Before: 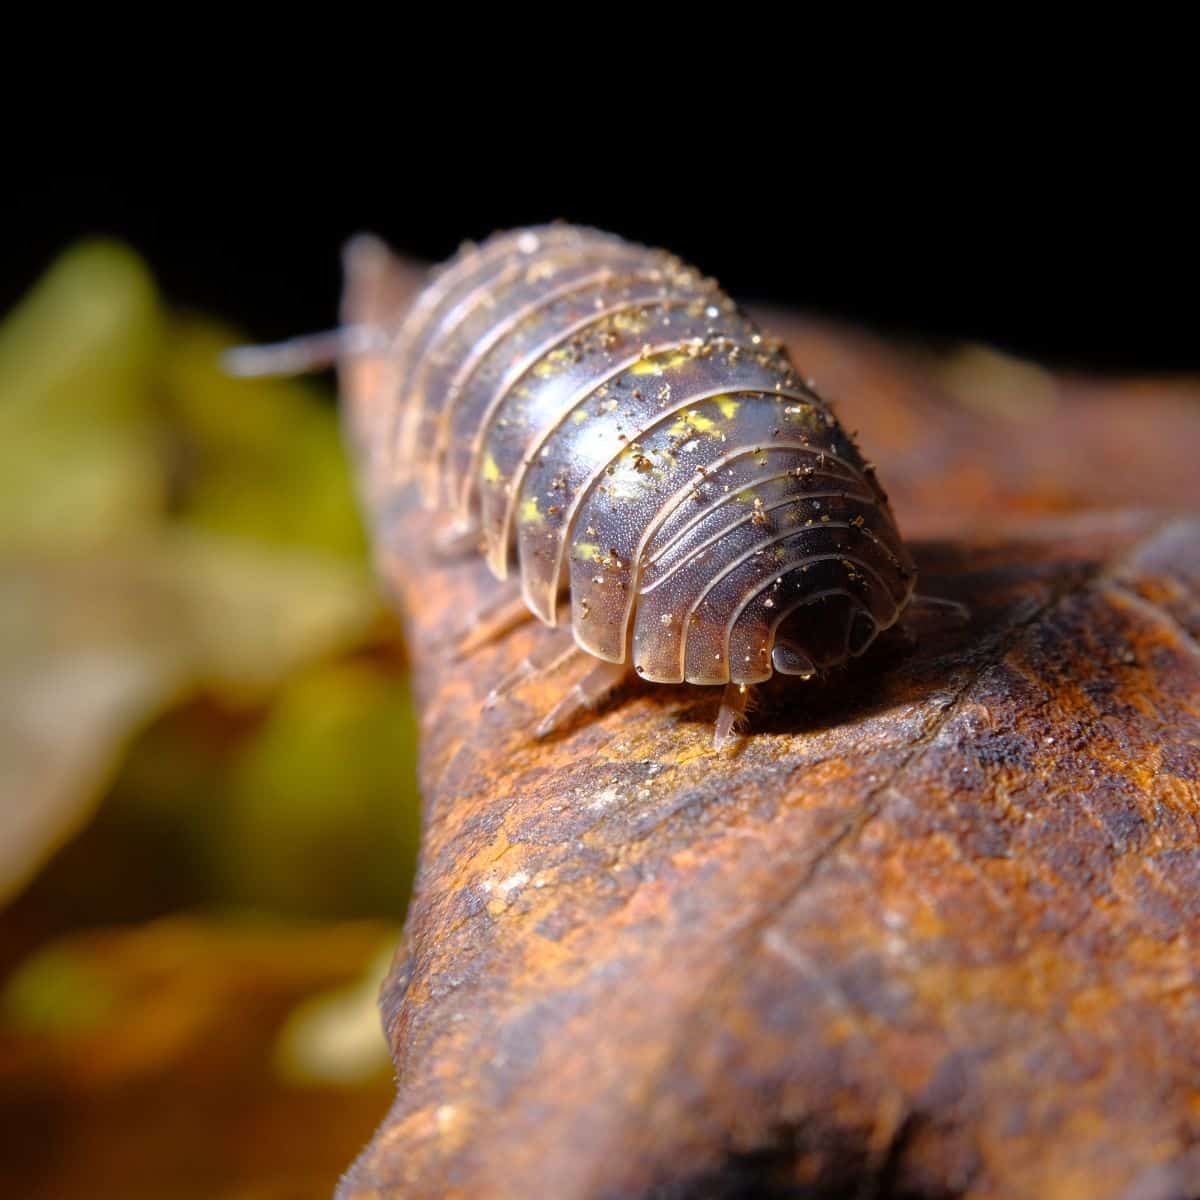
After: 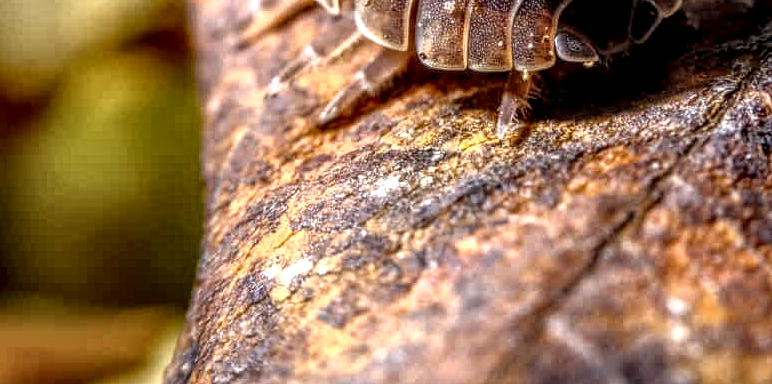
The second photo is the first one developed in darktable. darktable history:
crop: left 18.091%, top 51.13%, right 17.525%, bottom 16.85%
local contrast: highlights 0%, shadows 0%, detail 300%, midtone range 0.3
